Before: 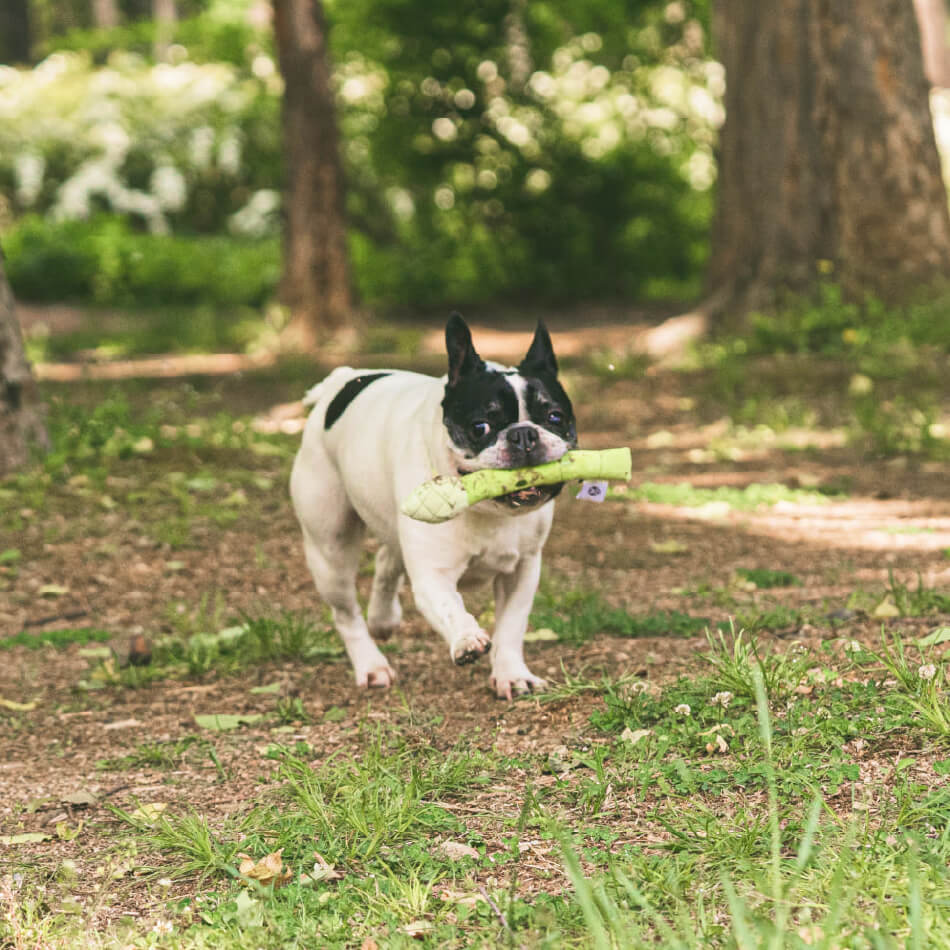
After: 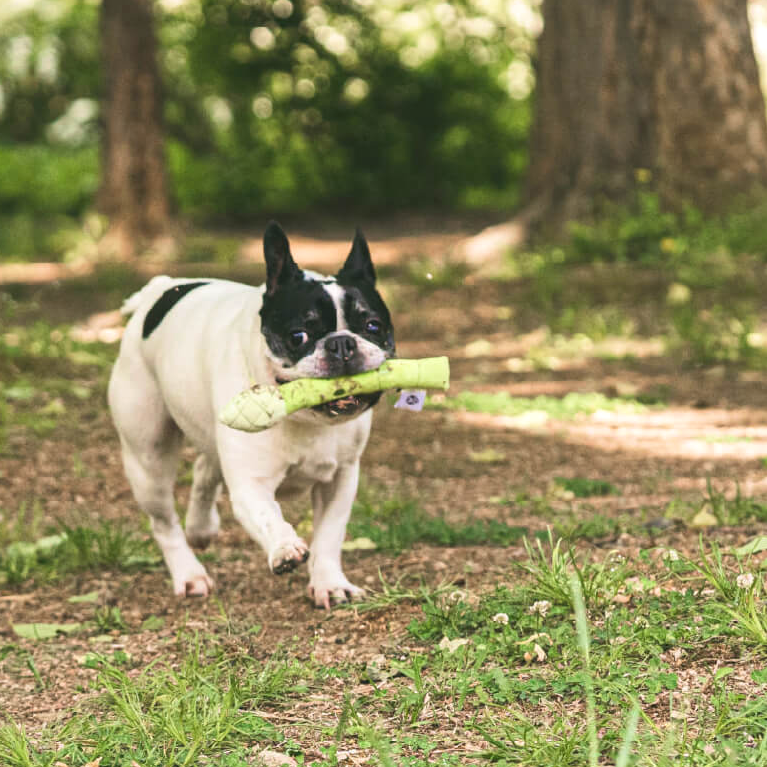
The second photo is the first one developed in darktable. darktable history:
color balance rgb: shadows lift › luminance -10%, highlights gain › luminance 10%, saturation formula JzAzBz (2021)
crop: left 19.159%, top 9.58%, bottom 9.58%
